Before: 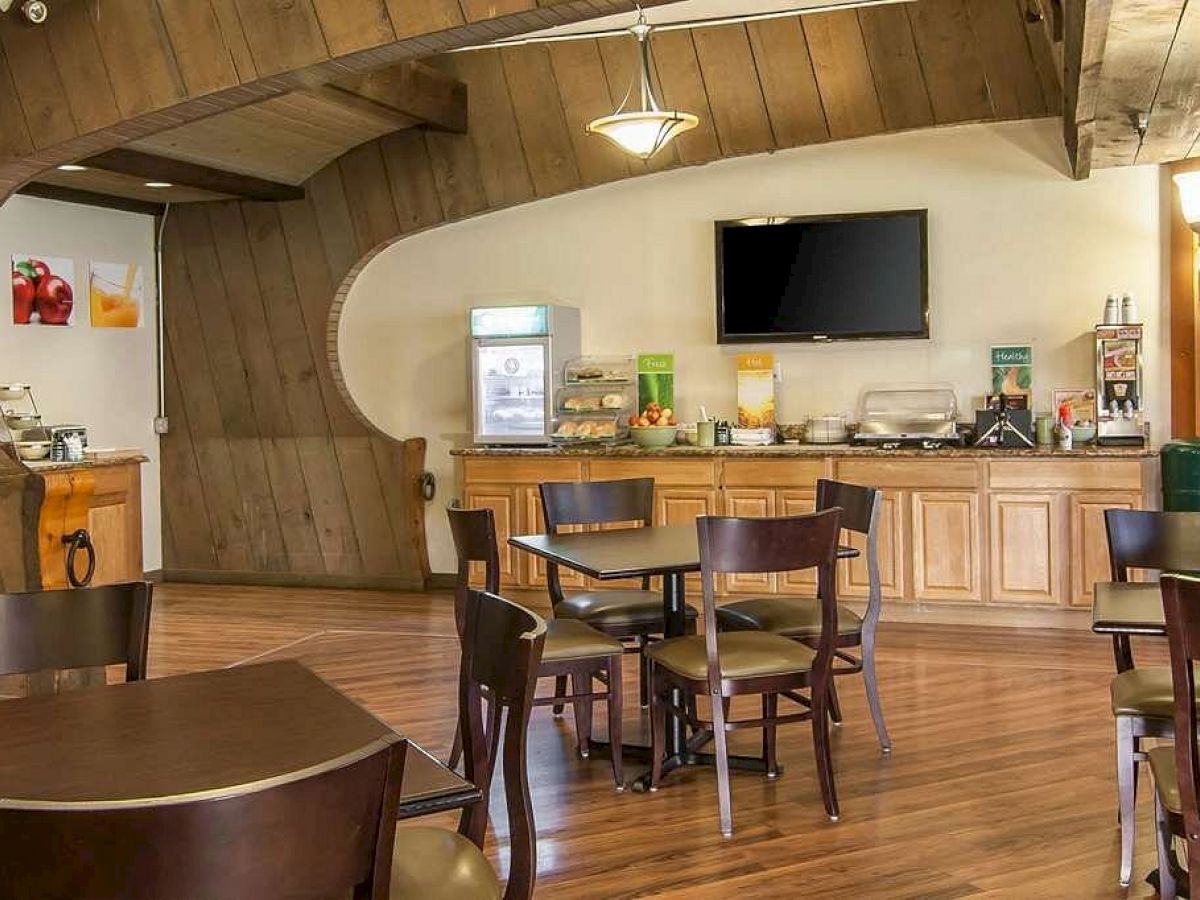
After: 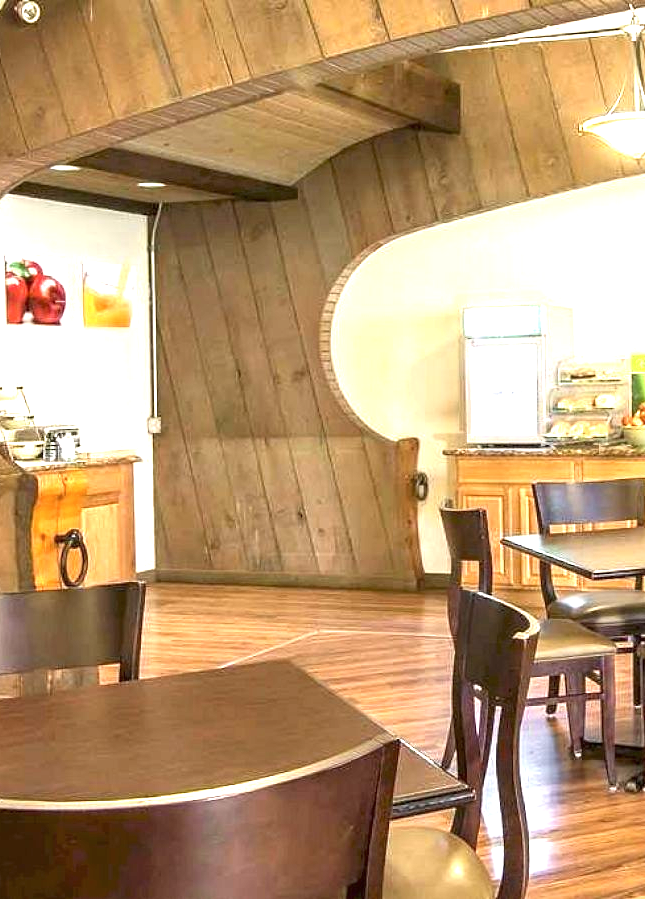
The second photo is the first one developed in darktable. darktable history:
exposure: black level correction 0, exposure 1.379 EV, compensate exposure bias true, compensate highlight preservation false
shadows and highlights: shadows -12.5, white point adjustment 4, highlights 28.33
crop: left 0.587%, right 45.588%, bottom 0.086%
